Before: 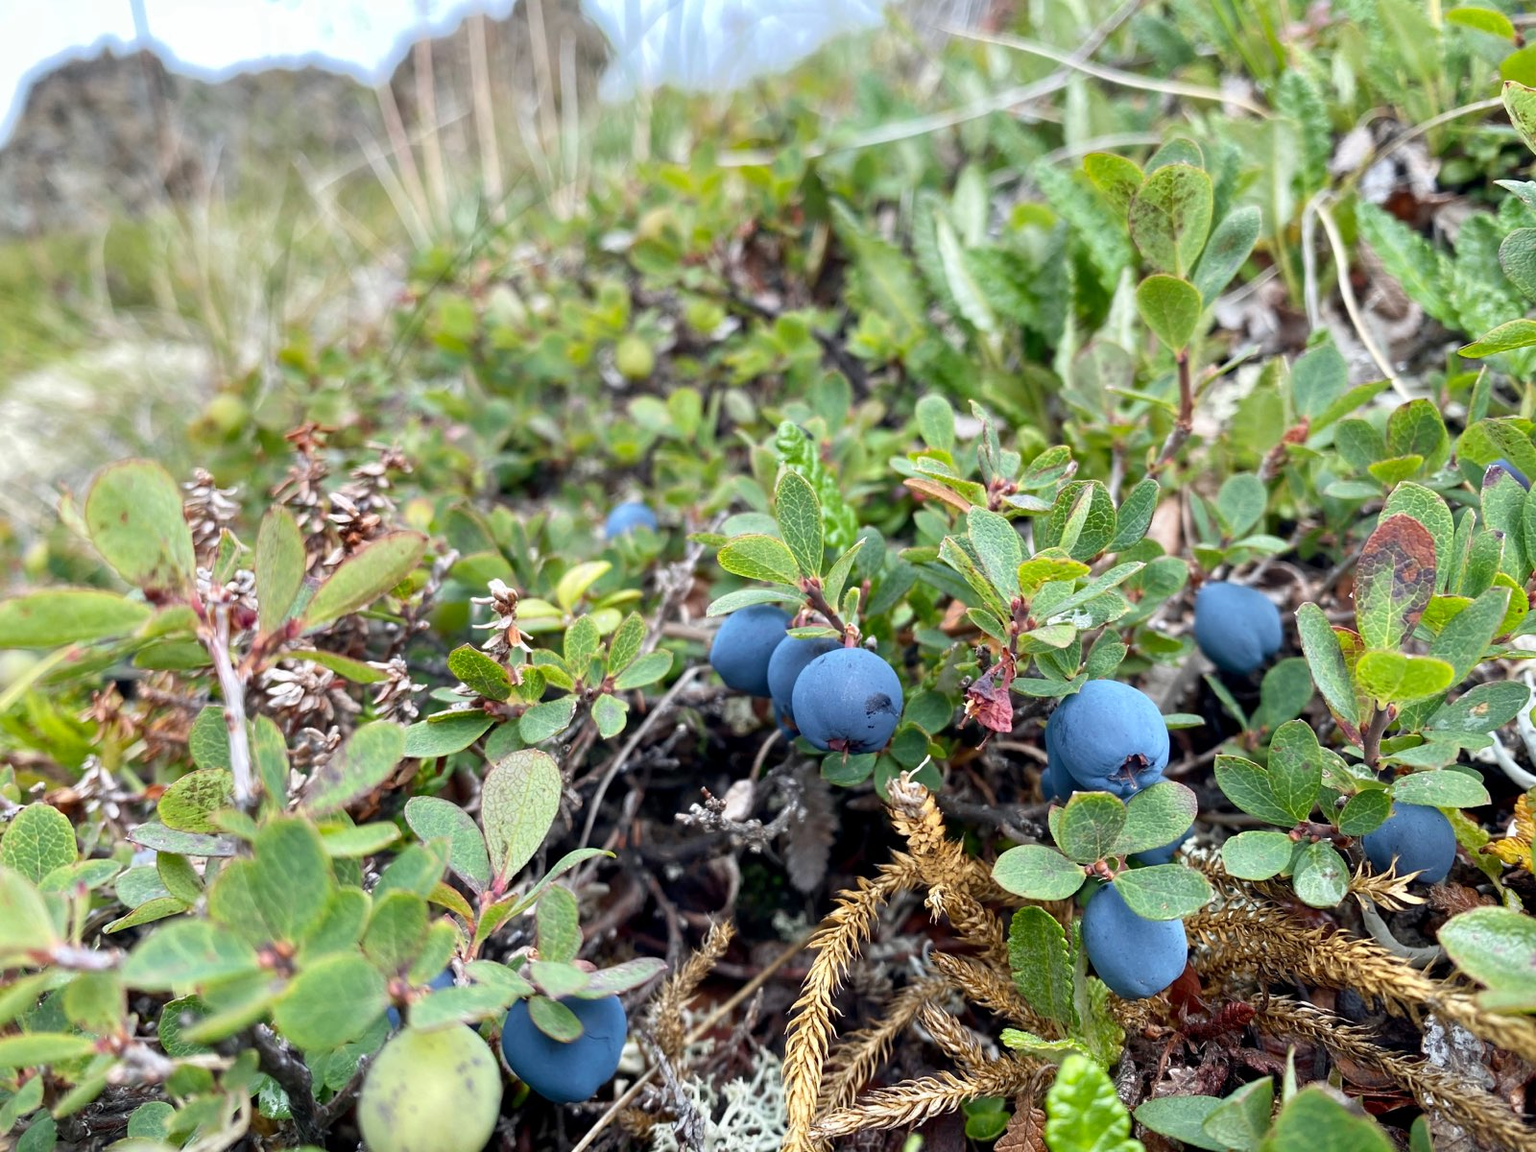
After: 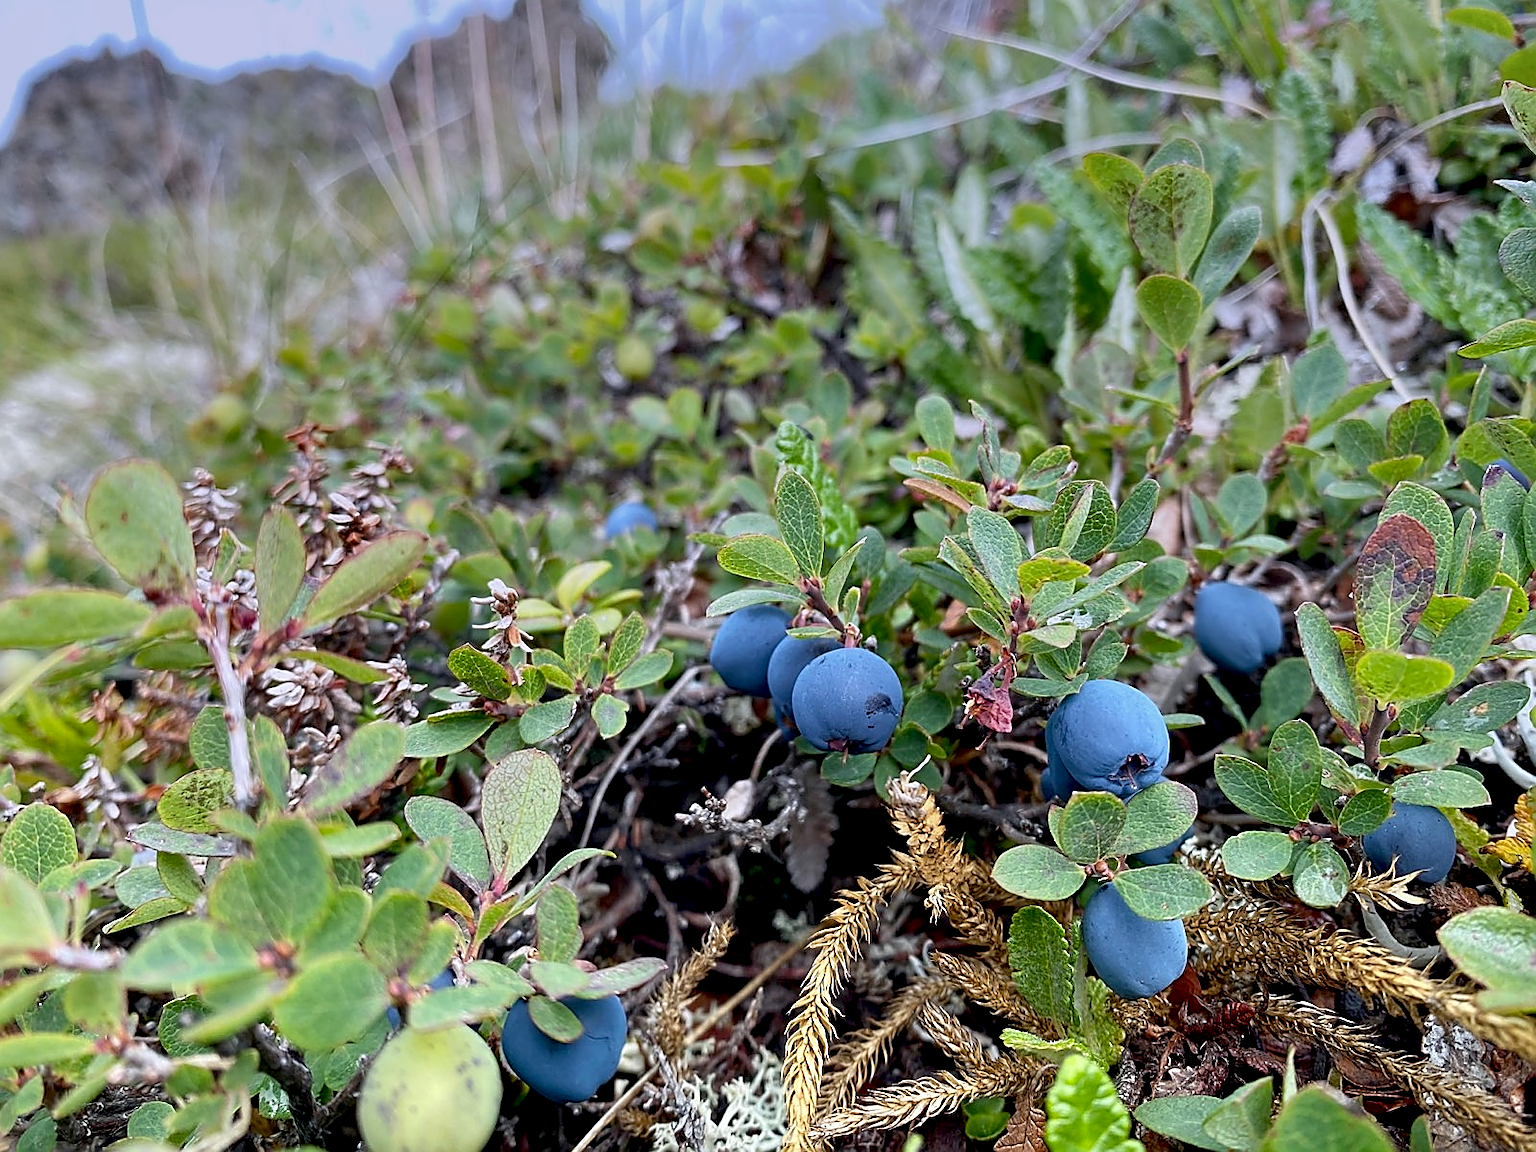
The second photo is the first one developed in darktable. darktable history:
exposure: black level correction 0.009, compensate highlight preservation false
sharpen: radius 1.4, amount 1.25, threshold 0.7
graduated density: hue 238.83°, saturation 50%
